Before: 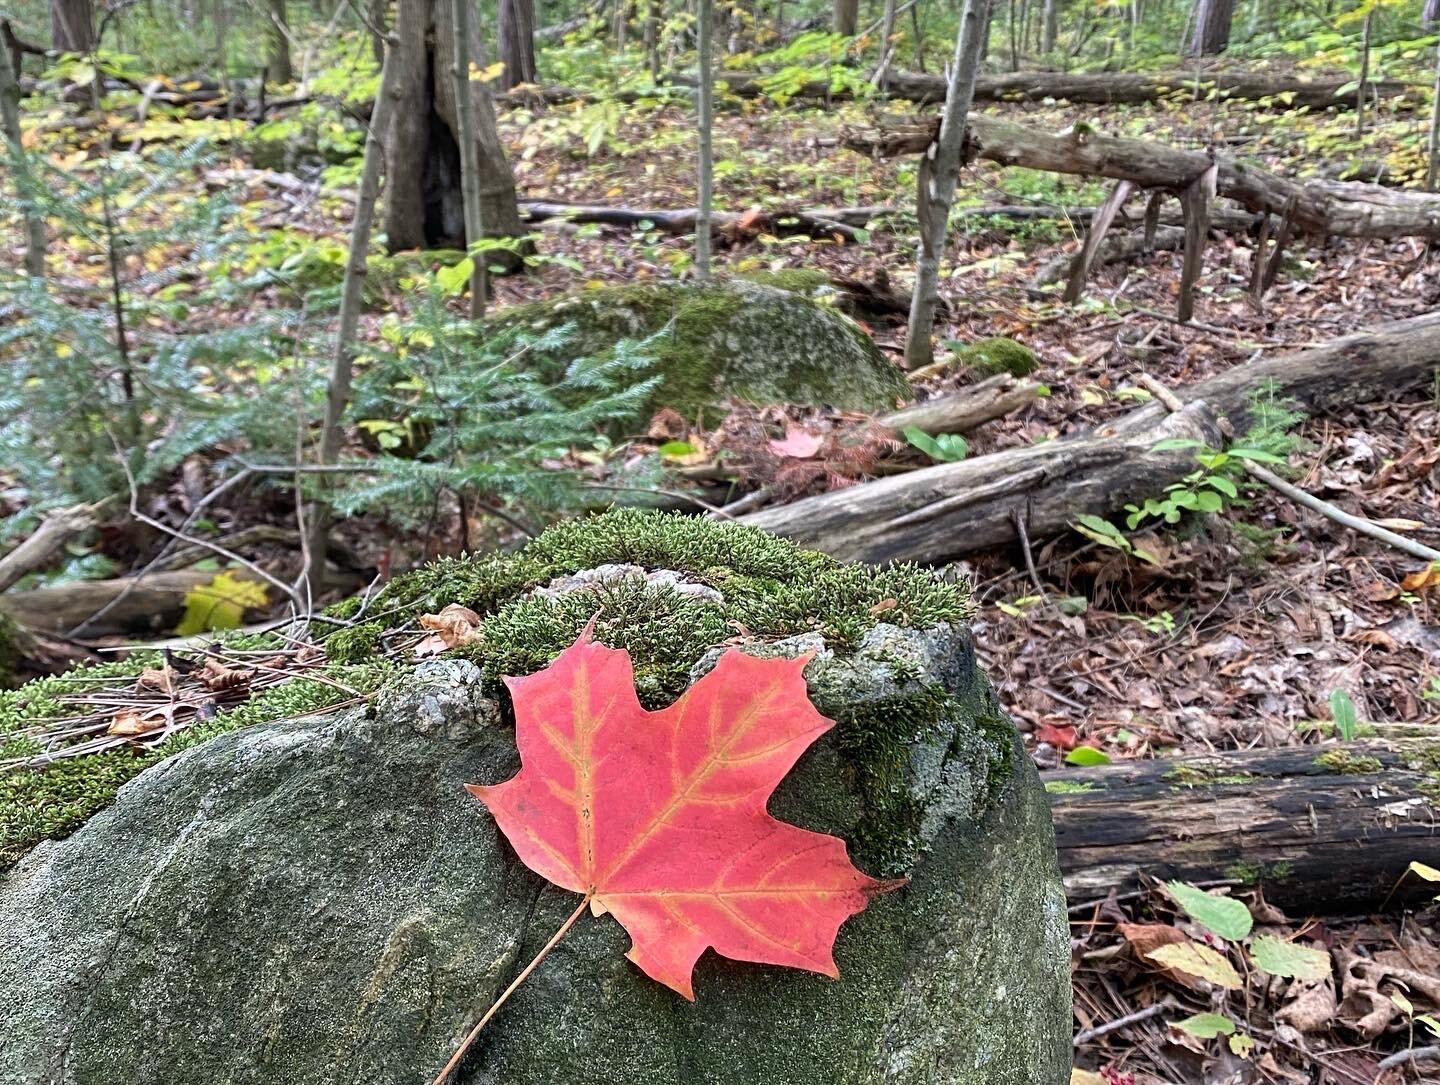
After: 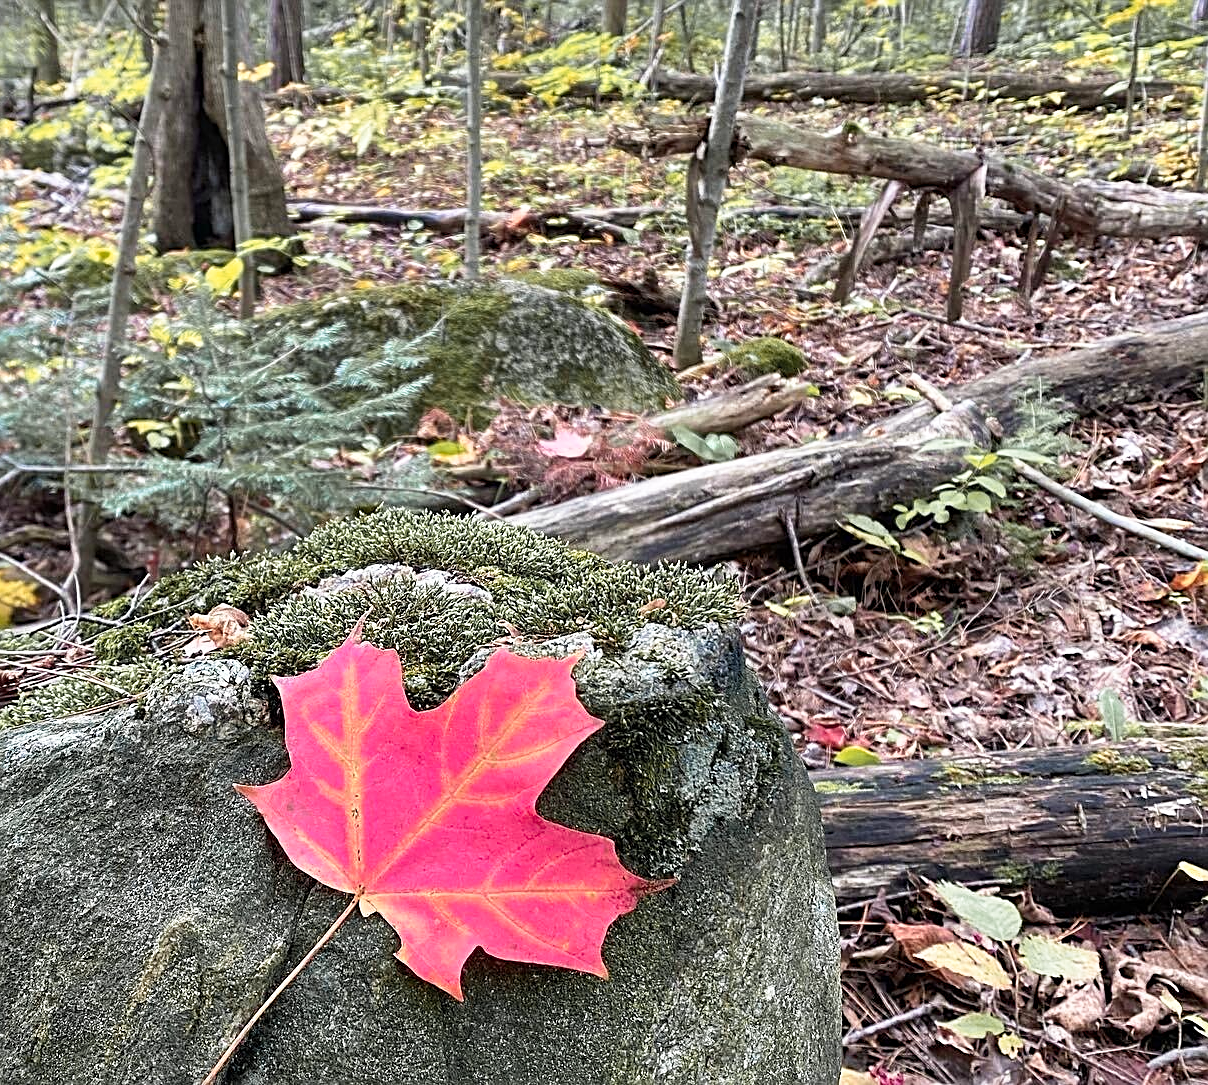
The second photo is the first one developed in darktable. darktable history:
color zones: curves: ch1 [(0.29, 0.492) (0.373, 0.185) (0.509, 0.481)]; ch2 [(0.25, 0.462) (0.749, 0.457)]
crop: left 16.057%
shadows and highlights: low approximation 0.01, soften with gaussian
tone curve: curves: ch0 [(0, 0) (0.003, 0.003) (0.011, 0.012) (0.025, 0.027) (0.044, 0.048) (0.069, 0.075) (0.1, 0.108) (0.136, 0.147) (0.177, 0.192) (0.224, 0.243) (0.277, 0.3) (0.335, 0.363) (0.399, 0.433) (0.468, 0.508) (0.543, 0.589) (0.623, 0.676) (0.709, 0.769) (0.801, 0.868) (0.898, 0.949) (1, 1)], preserve colors none
sharpen: on, module defaults
